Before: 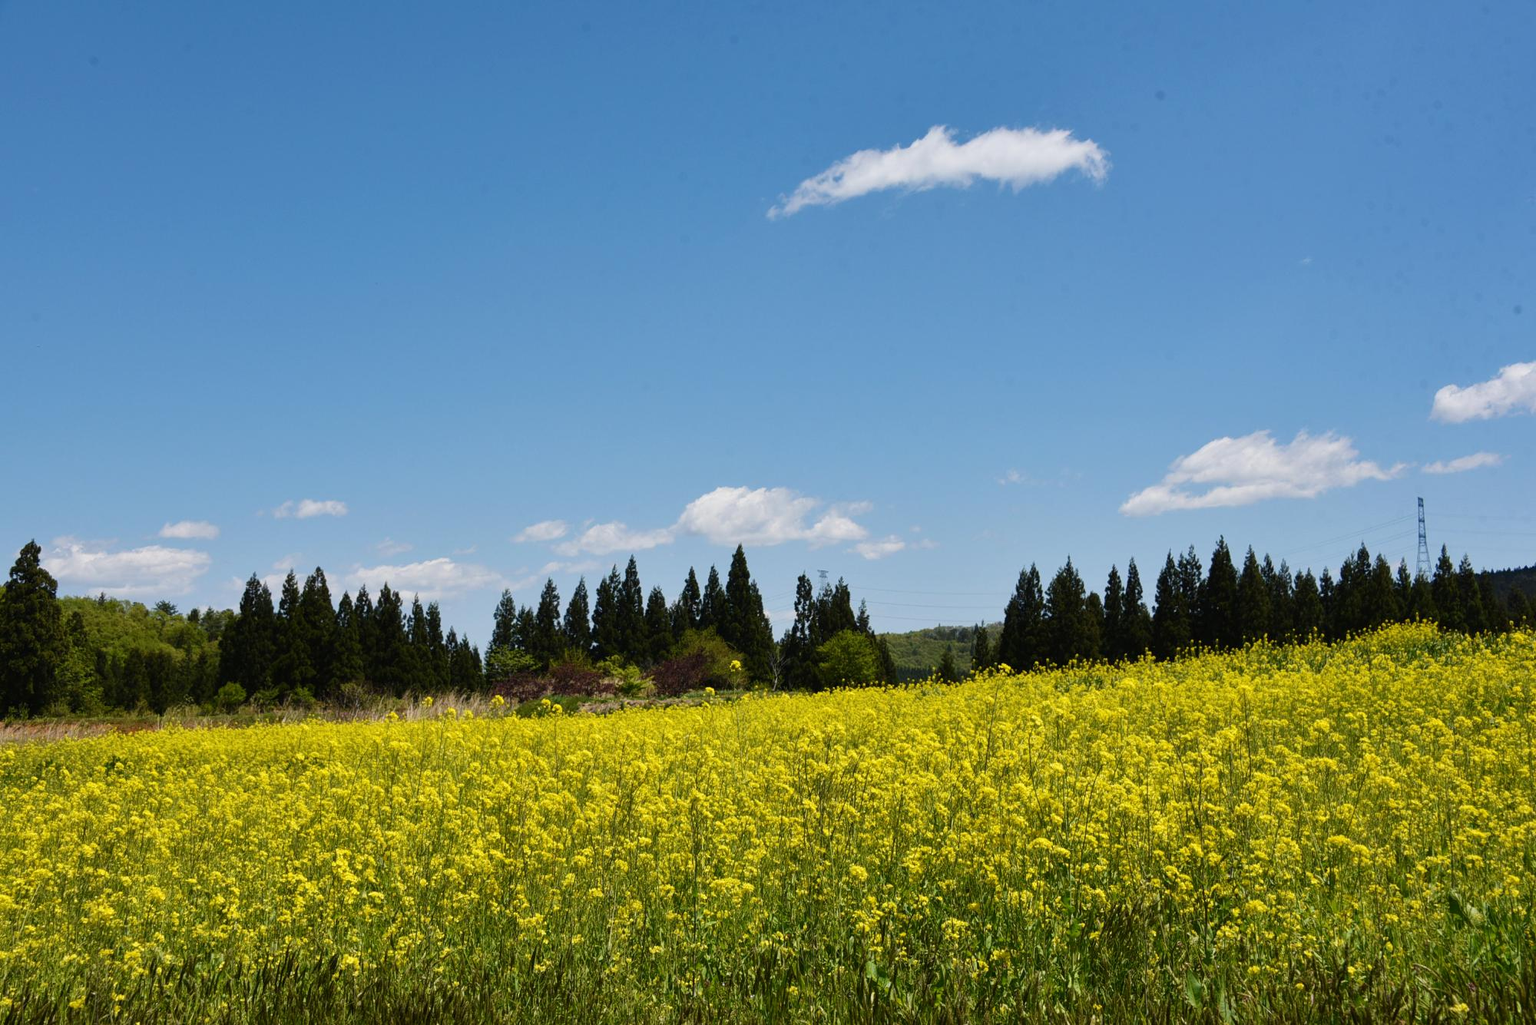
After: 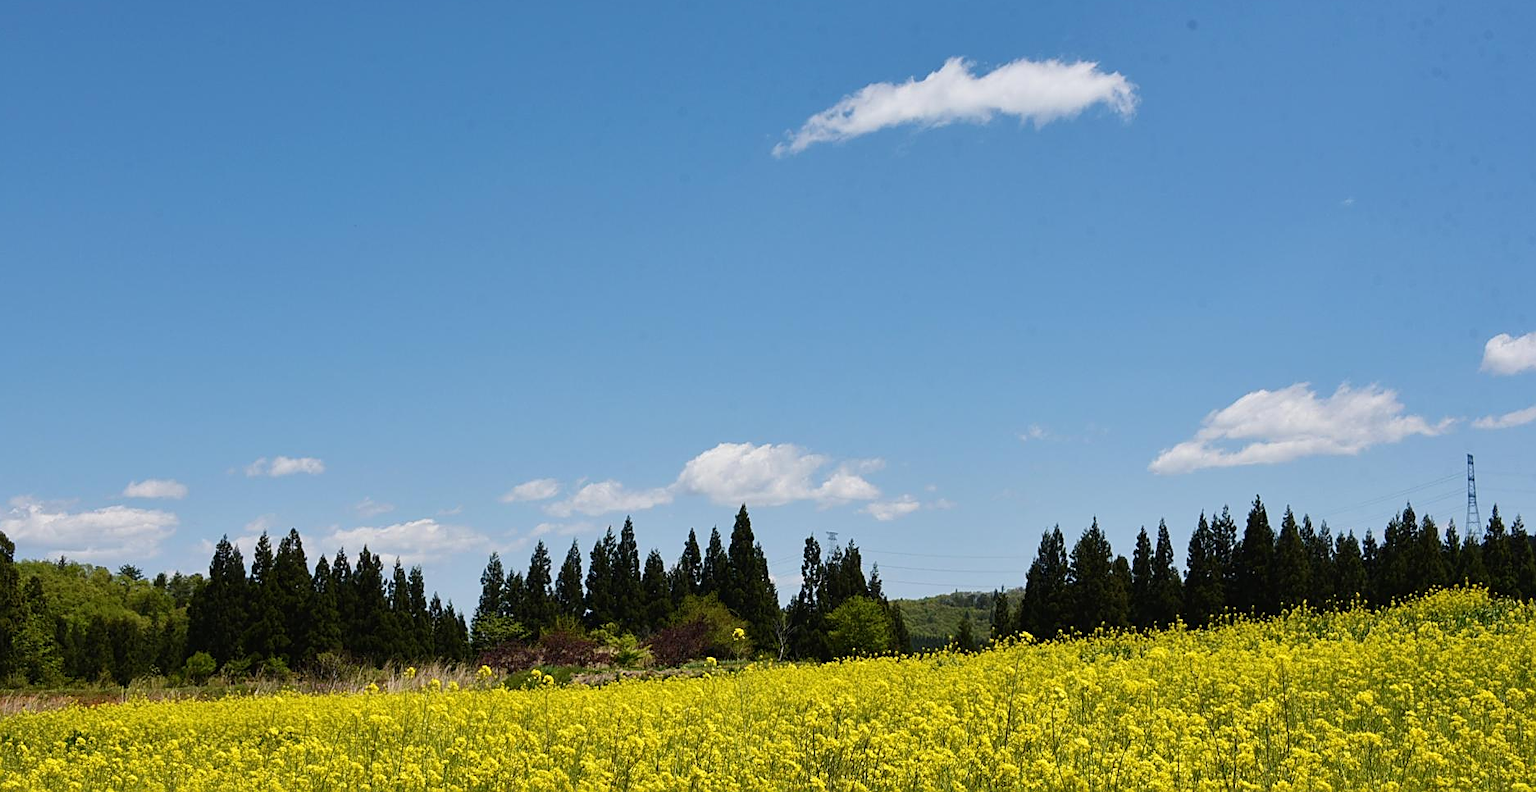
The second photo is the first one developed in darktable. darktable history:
sharpen: on, module defaults
crop: left 2.859%, top 7.095%, right 3.459%, bottom 20.353%
